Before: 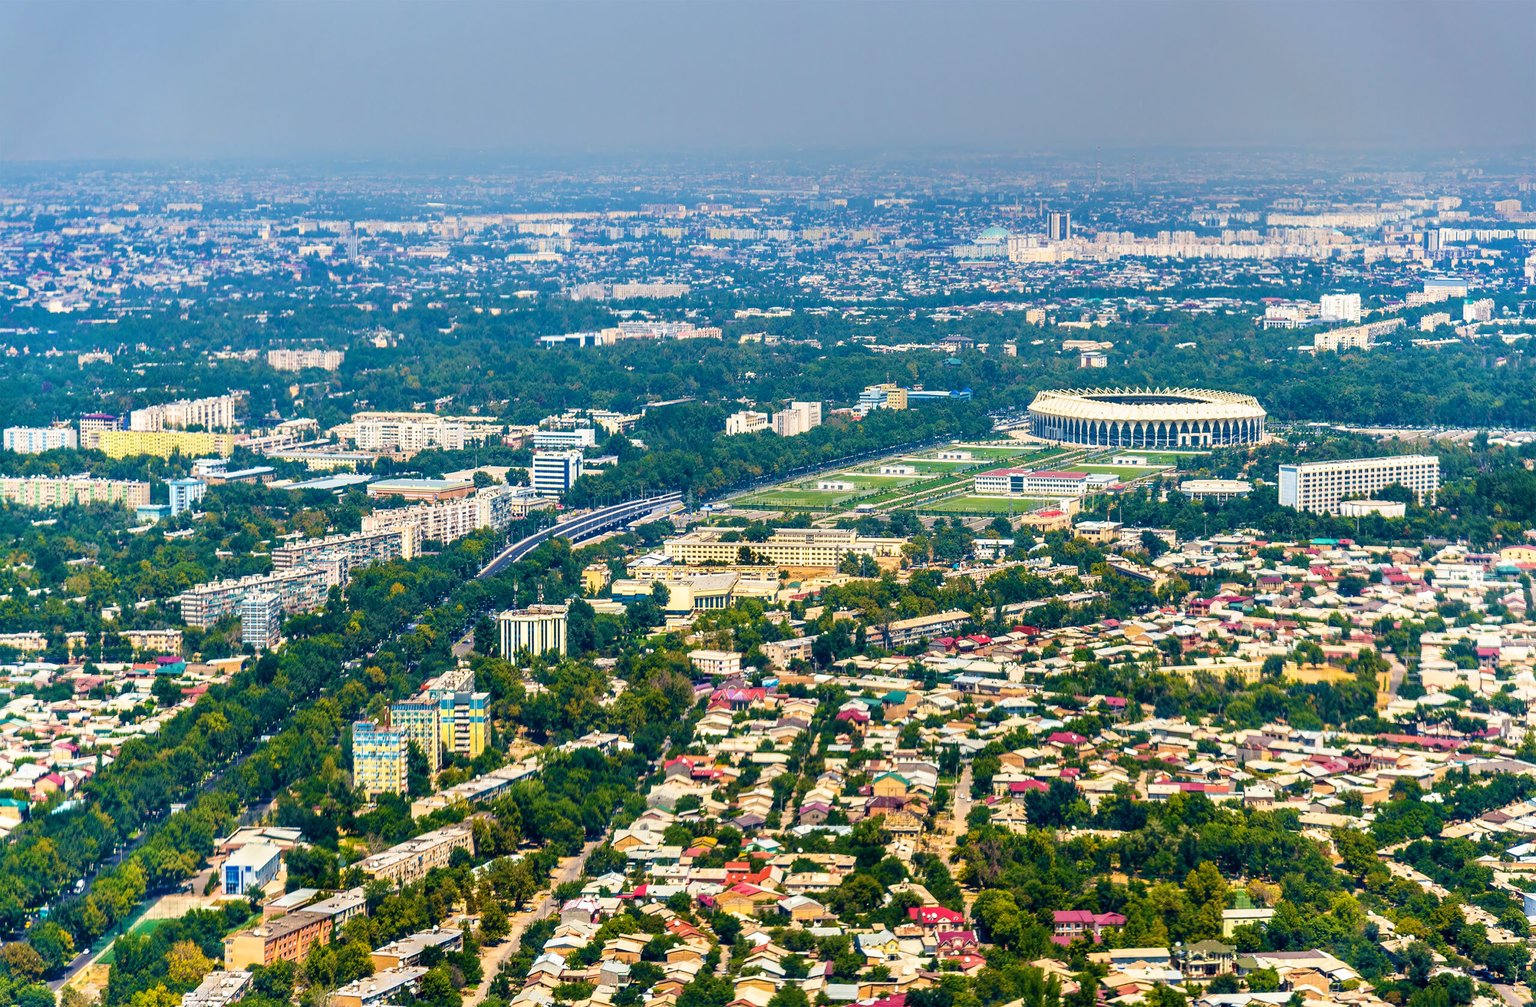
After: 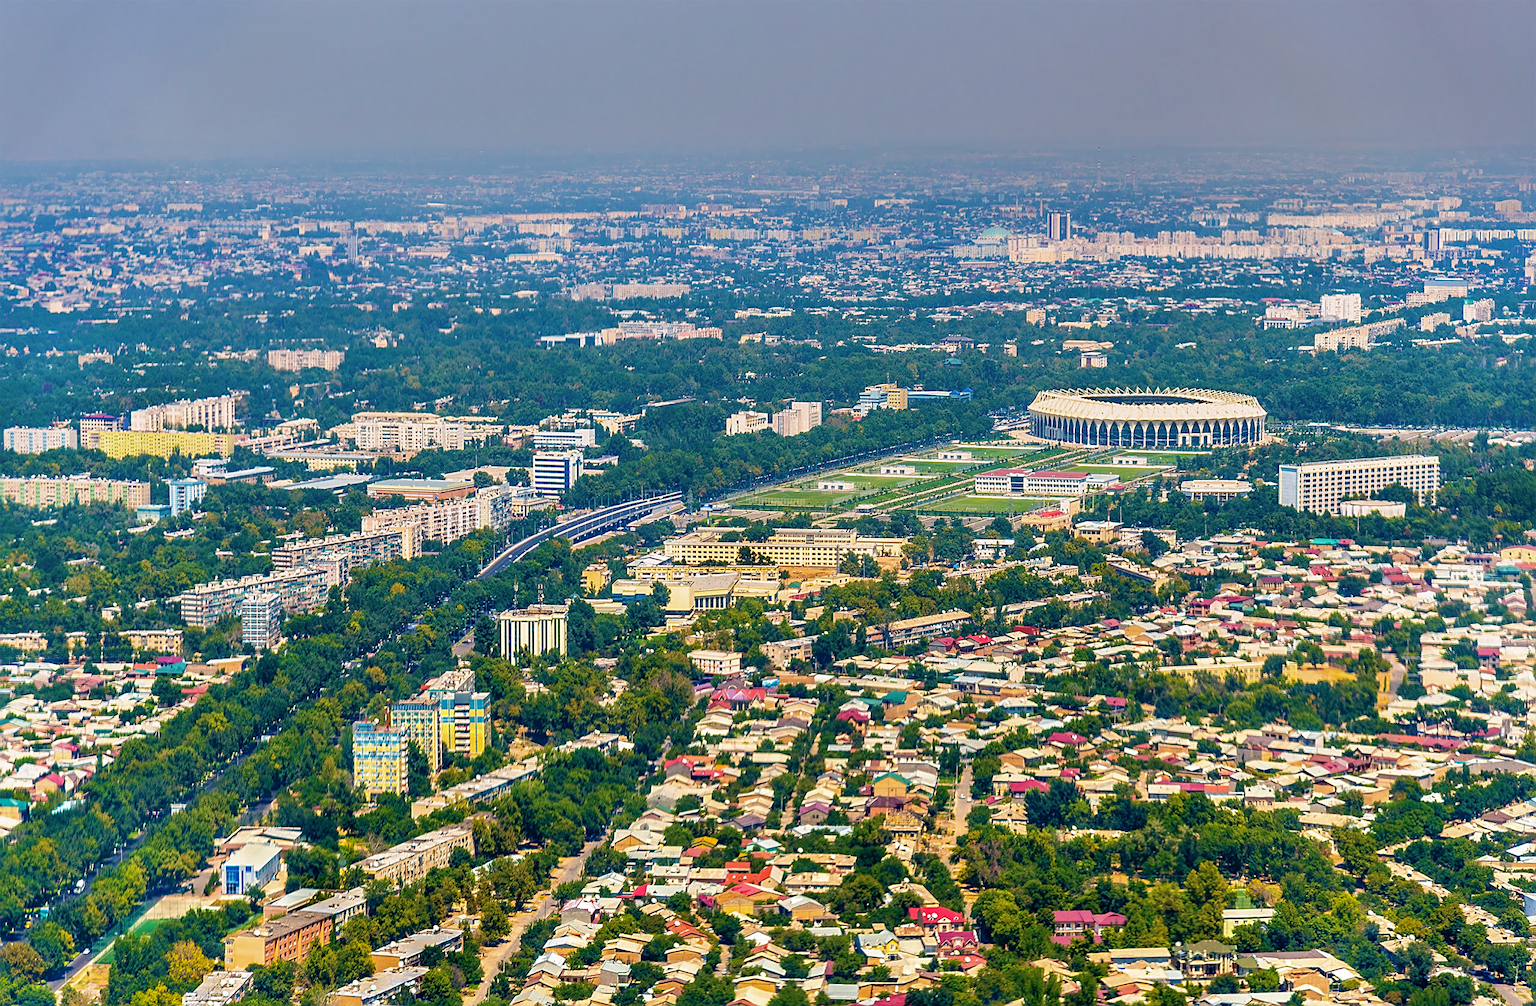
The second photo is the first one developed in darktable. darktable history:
shadows and highlights: on, module defaults
base curve: preserve colors none
sharpen: on, module defaults
graduated density: density 0.38 EV, hardness 21%, rotation -6.11°, saturation 32%
